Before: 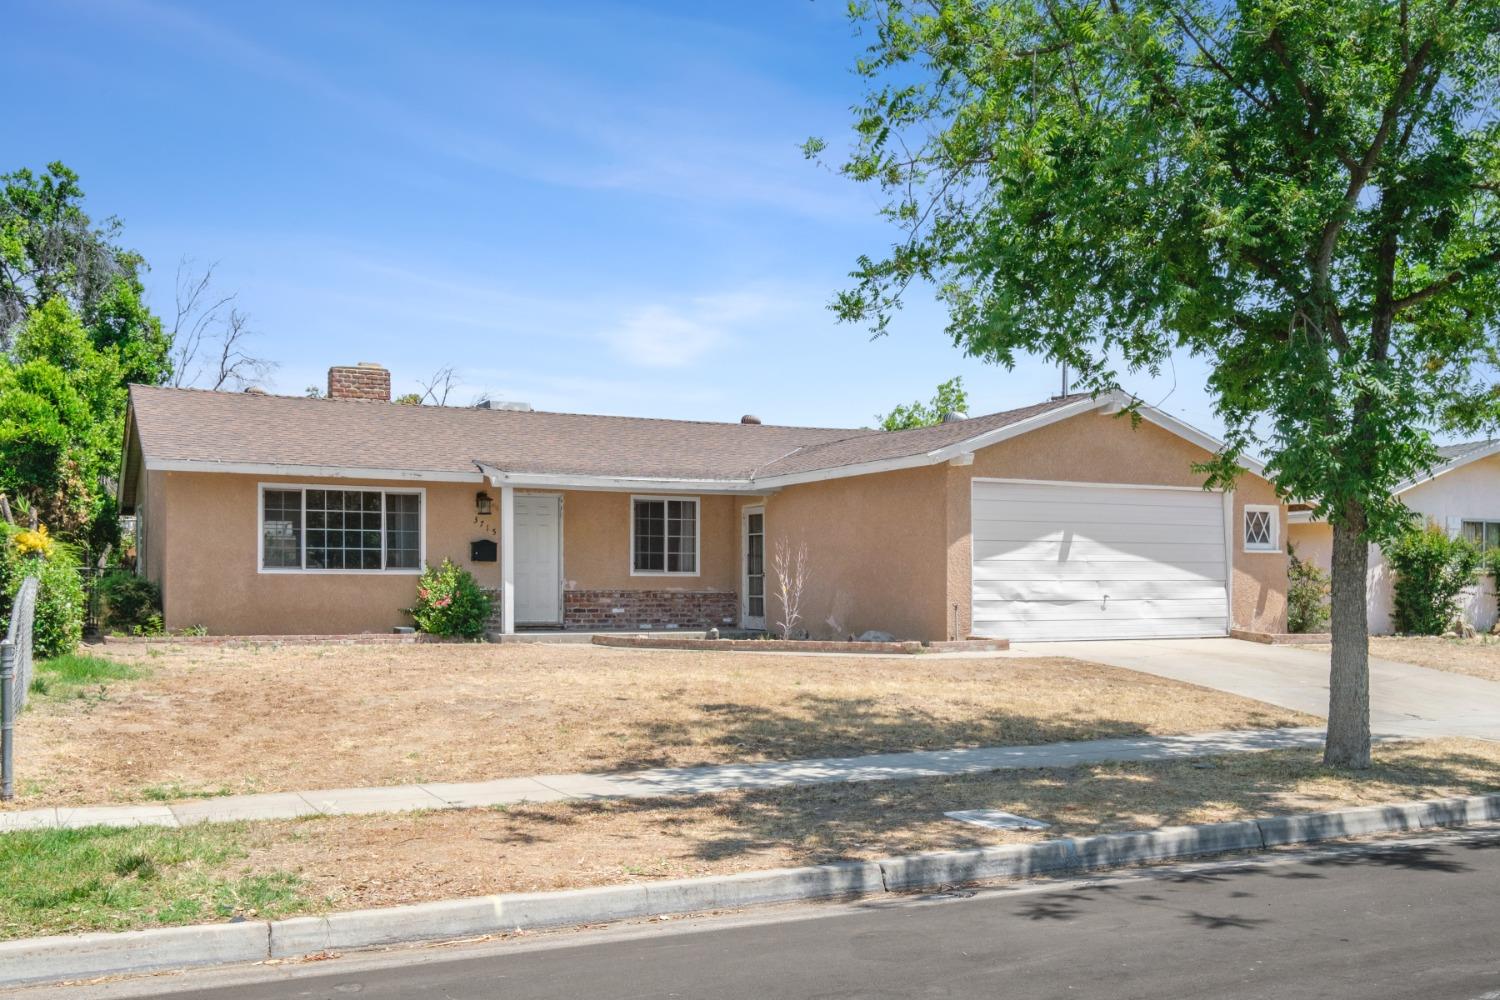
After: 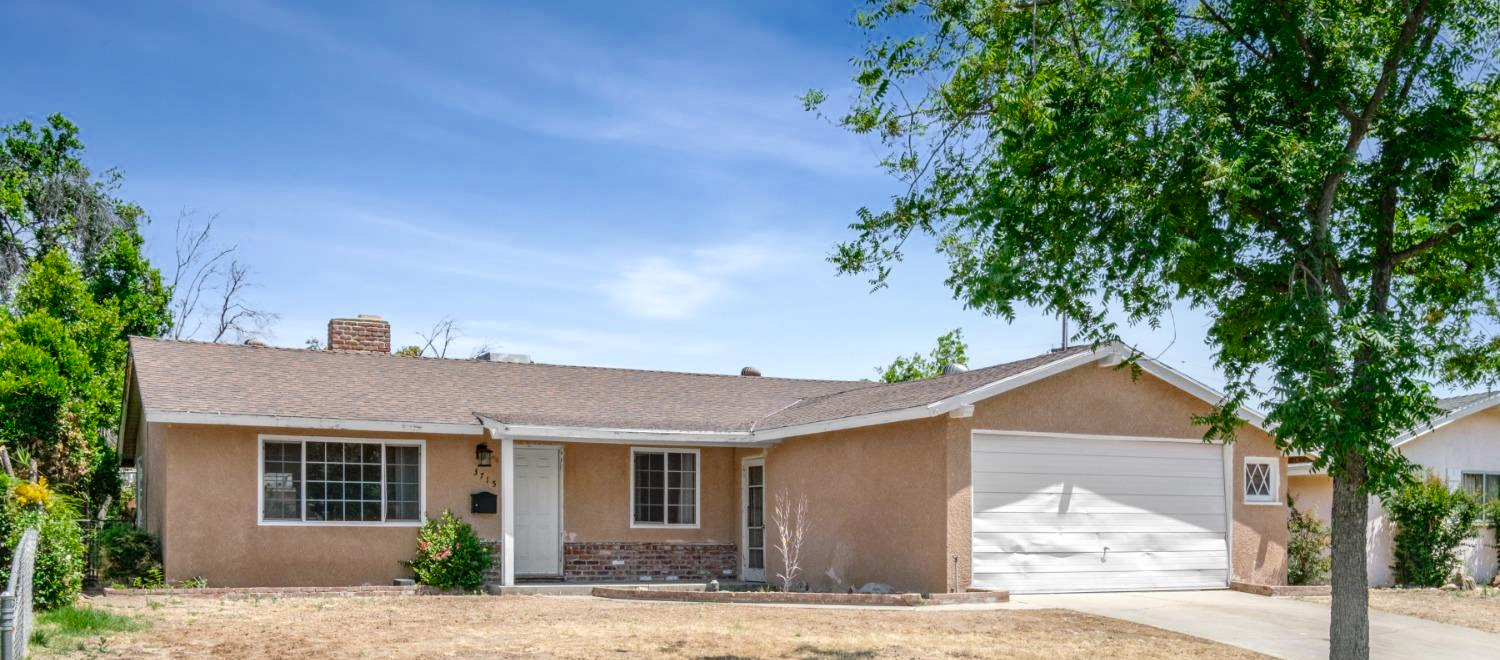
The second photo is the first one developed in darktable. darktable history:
color balance rgb: linear chroma grading › shadows -2.054%, linear chroma grading › highlights -14.624%, linear chroma grading › global chroma -9.428%, linear chroma grading › mid-tones -10.427%, perceptual saturation grading › global saturation 29.748%, saturation formula JzAzBz (2021)
crop and rotate: top 4.807%, bottom 29.123%
local contrast: on, module defaults
